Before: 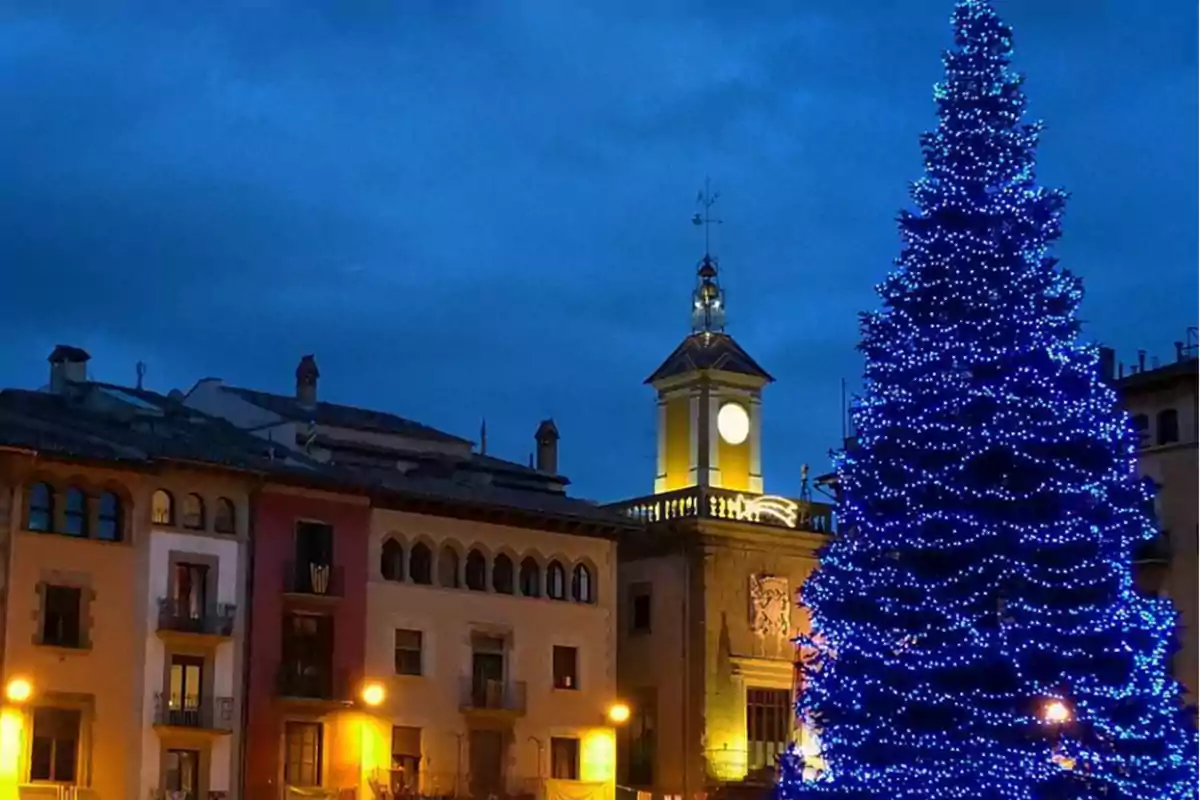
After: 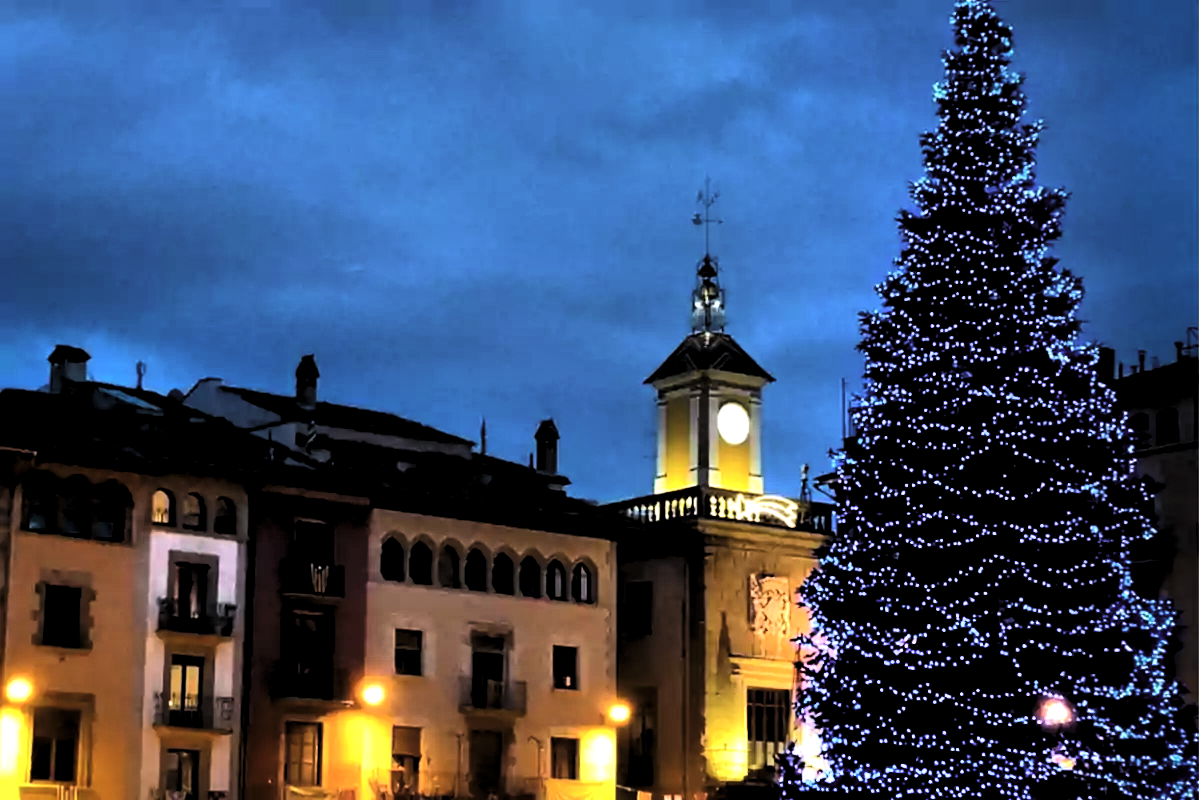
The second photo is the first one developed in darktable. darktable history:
levels: levels [0.129, 0.519, 0.867]
shadows and highlights: radius 110.86, shadows 51.09, white point adjustment 9.16, highlights -4.17, highlights color adjustment 32.2%, soften with gaussian
